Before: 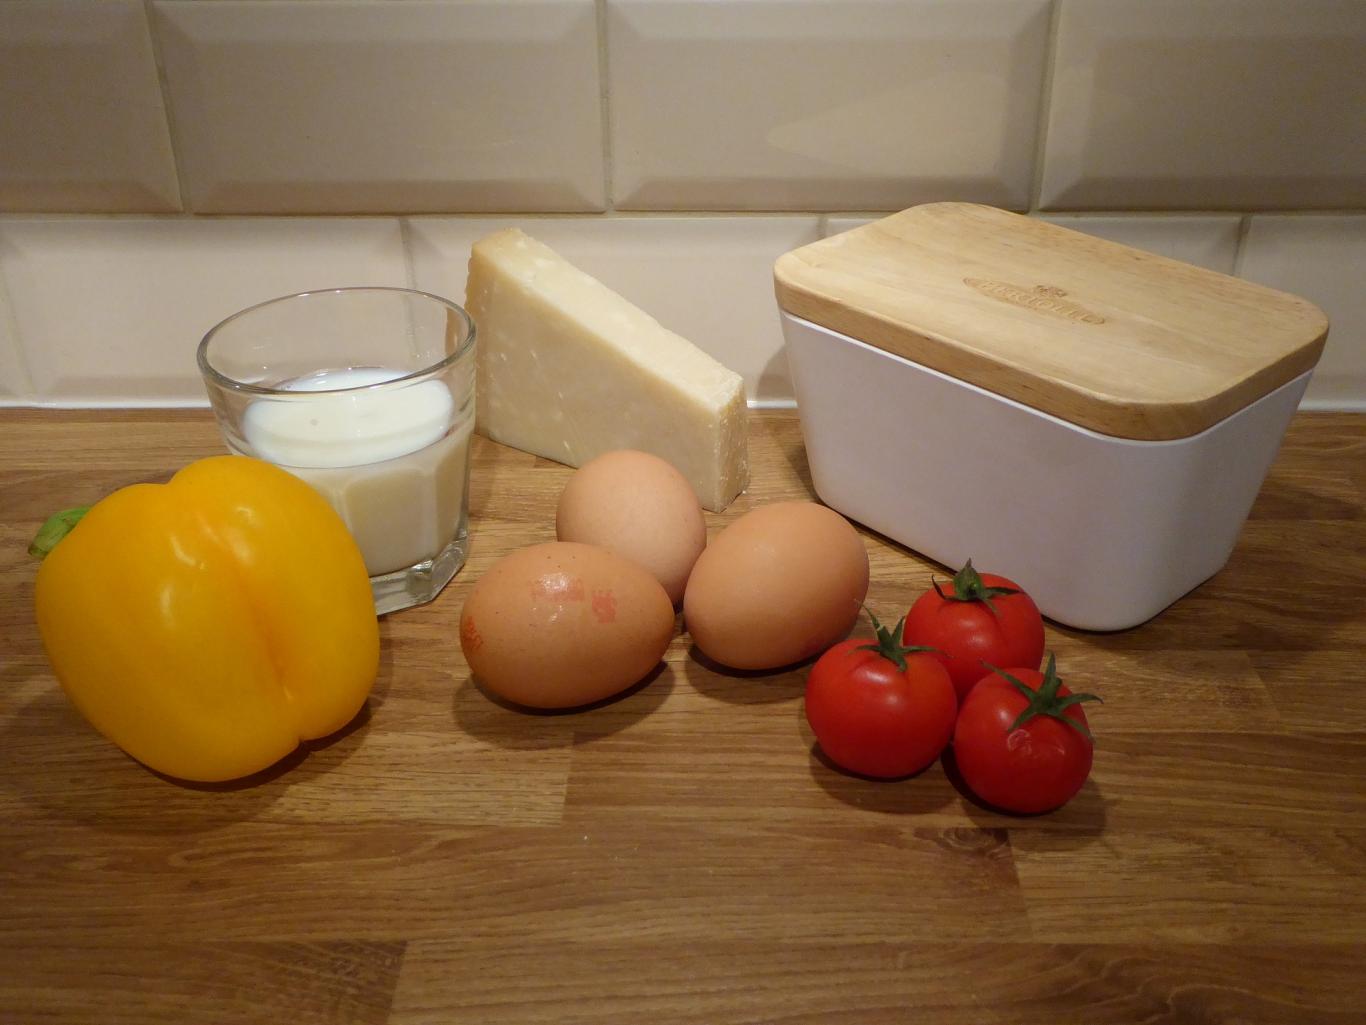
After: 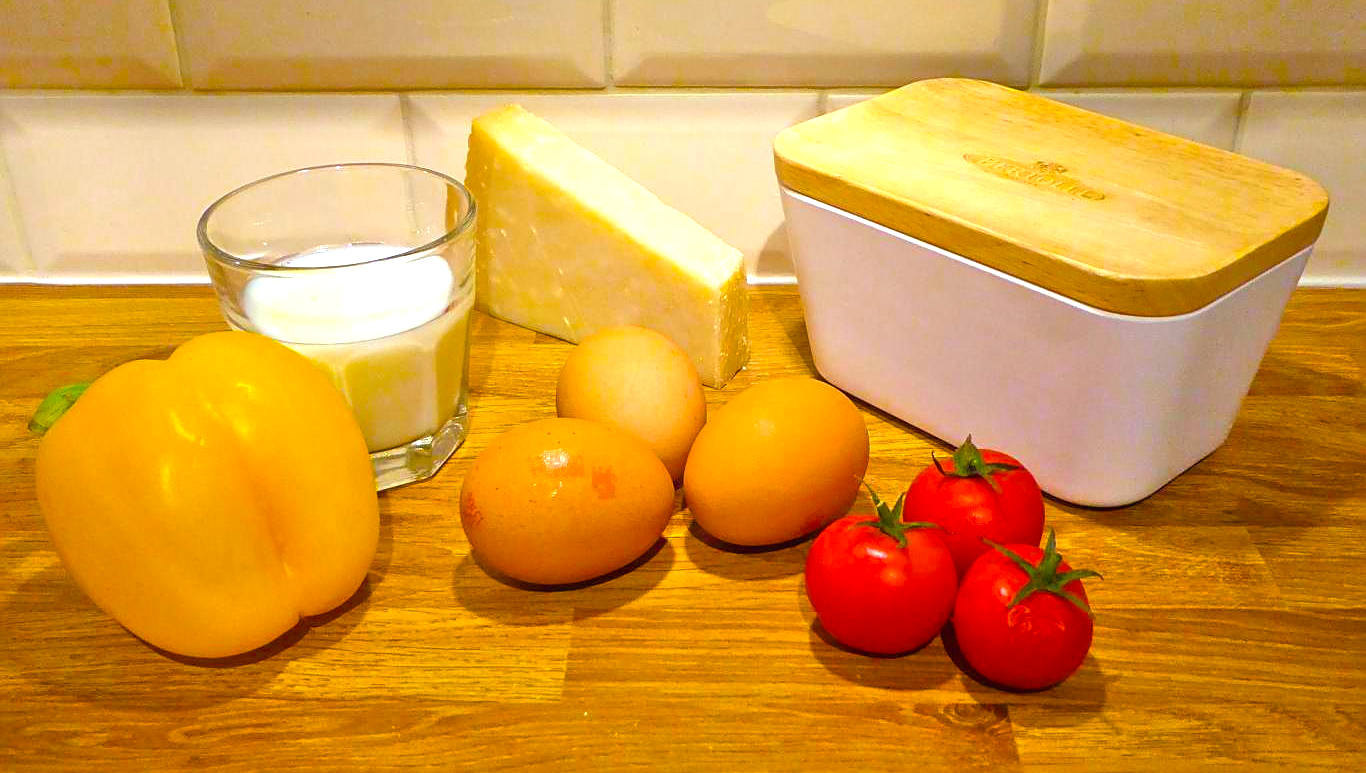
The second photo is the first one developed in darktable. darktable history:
tone equalizer: -7 EV 0.164 EV, -6 EV 0.608 EV, -5 EV 1.12 EV, -4 EV 1.31 EV, -3 EV 1.18 EV, -2 EV 0.6 EV, -1 EV 0.157 EV
crop and rotate: top 12.172%, bottom 12.322%
color balance rgb: highlights gain › luminance 14.725%, global offset › luminance 0.249%, linear chroma grading › global chroma 42.635%, perceptual saturation grading › global saturation 25.274%, perceptual brilliance grading › global brilliance 18.629%, global vibrance 14.39%
sharpen: on, module defaults
